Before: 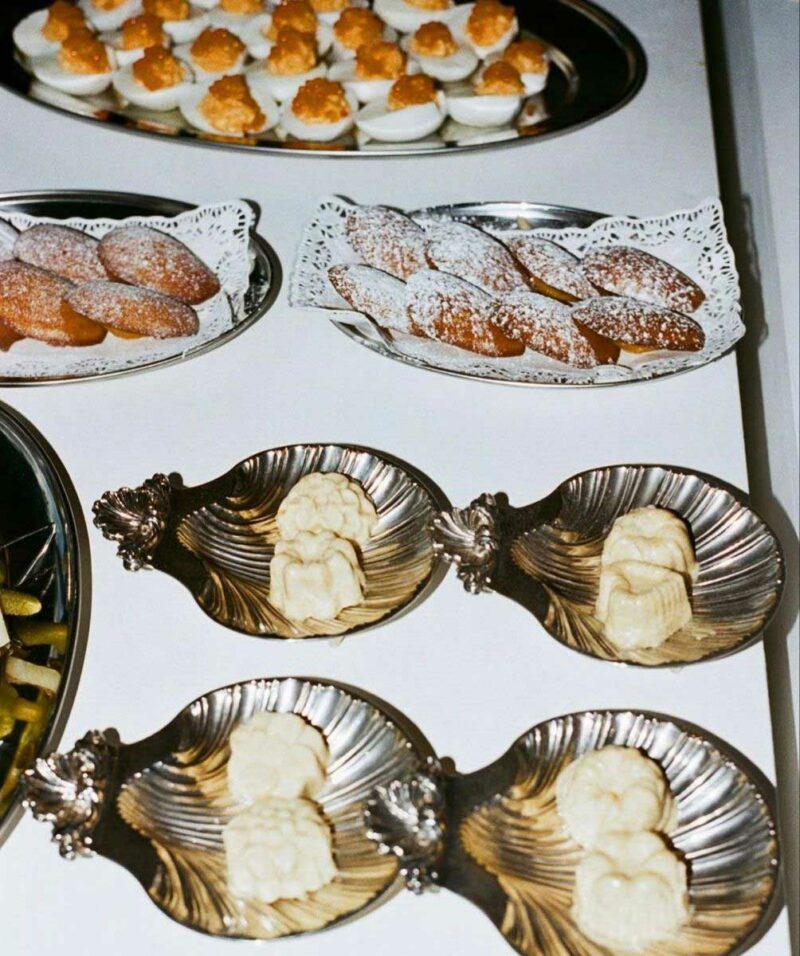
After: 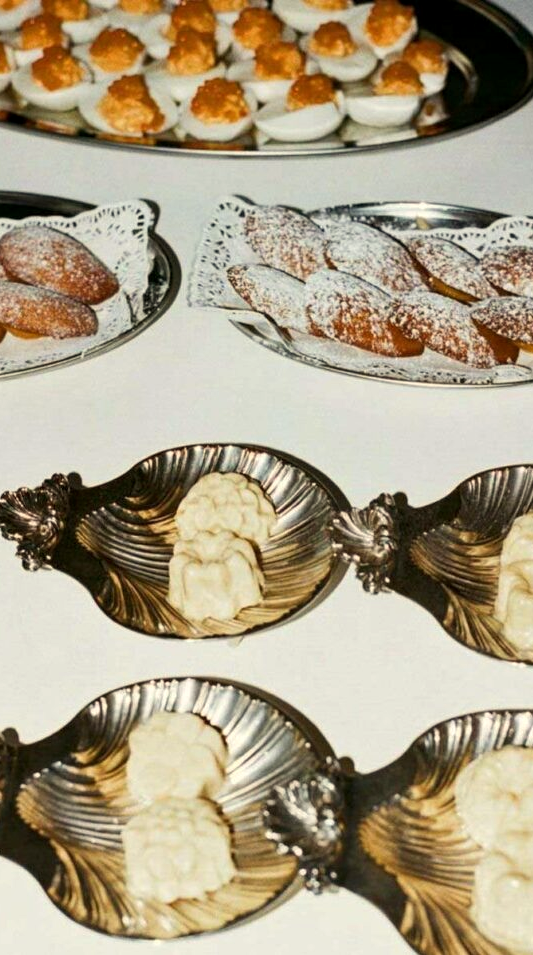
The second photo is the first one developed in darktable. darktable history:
white balance: red 1.029, blue 0.92
local contrast: highlights 100%, shadows 100%, detail 120%, midtone range 0.2
crop and rotate: left 12.673%, right 20.66%
